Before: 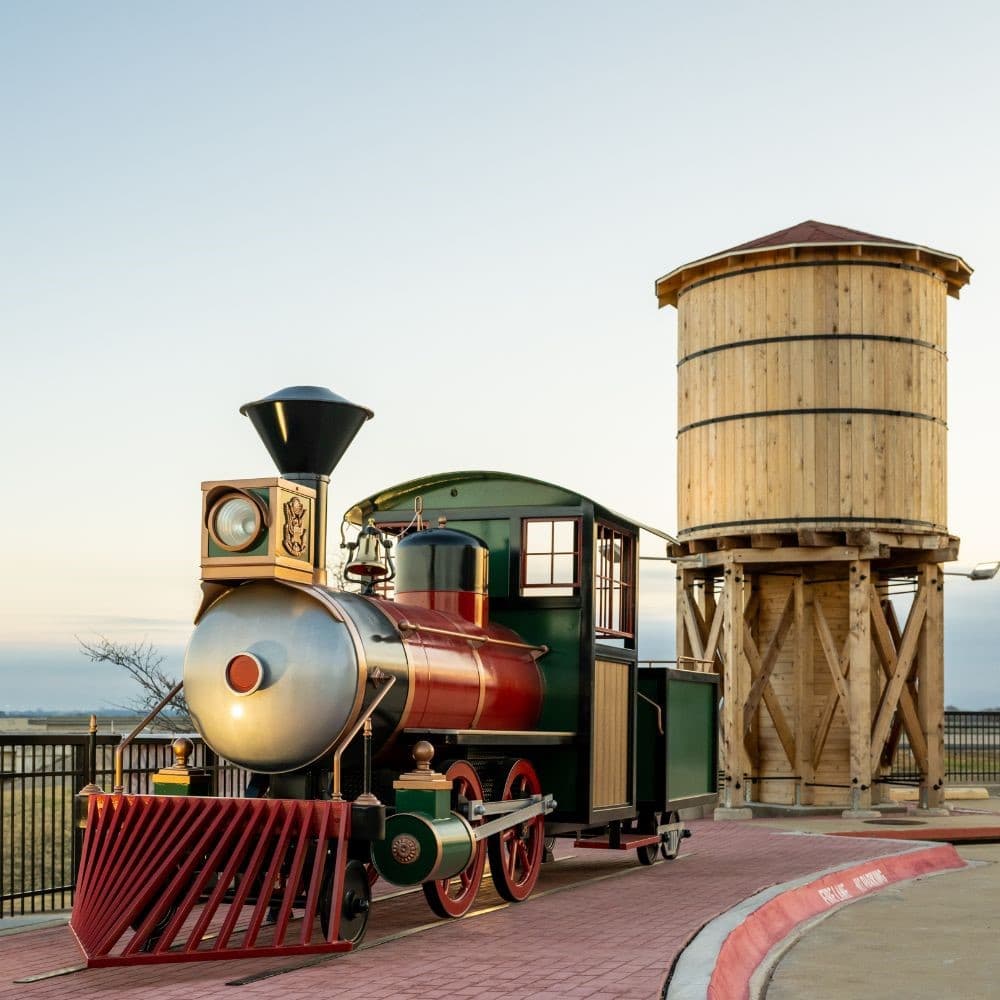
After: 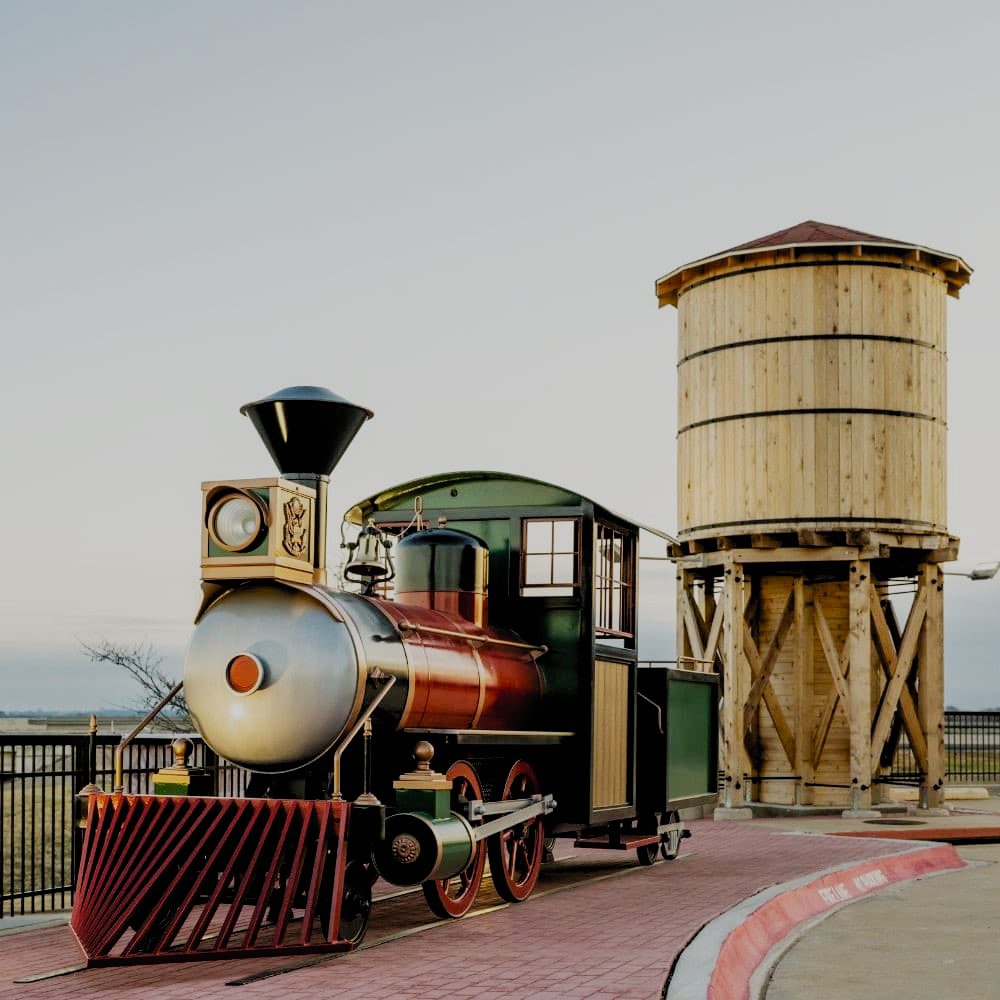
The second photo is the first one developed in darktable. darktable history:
filmic rgb: black relative exposure -4.26 EV, white relative exposure 4.56 EV, hardness 2.39, contrast 1.05, preserve chrominance no, color science v5 (2021), contrast in shadows safe, contrast in highlights safe
